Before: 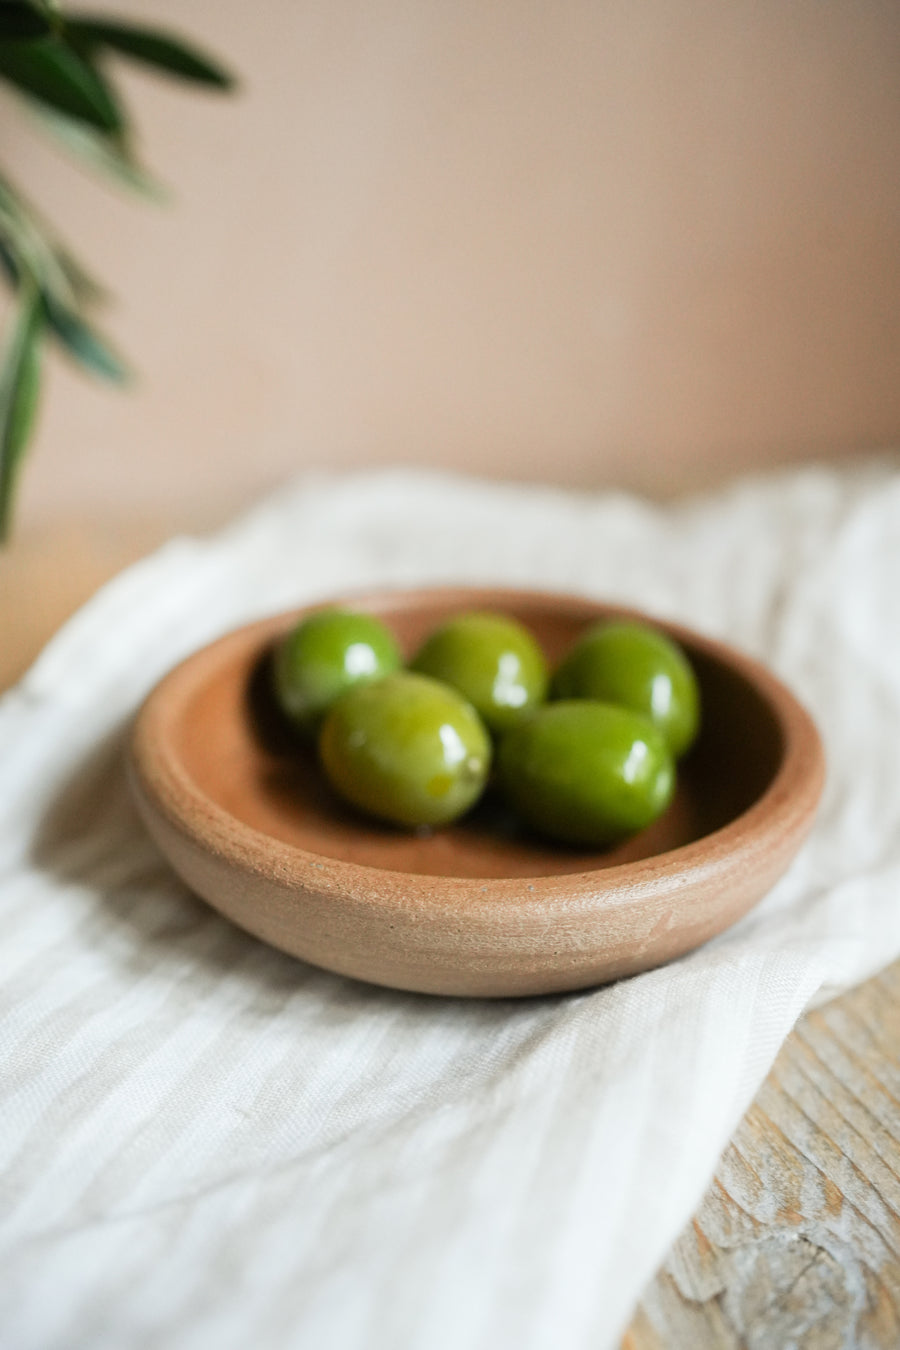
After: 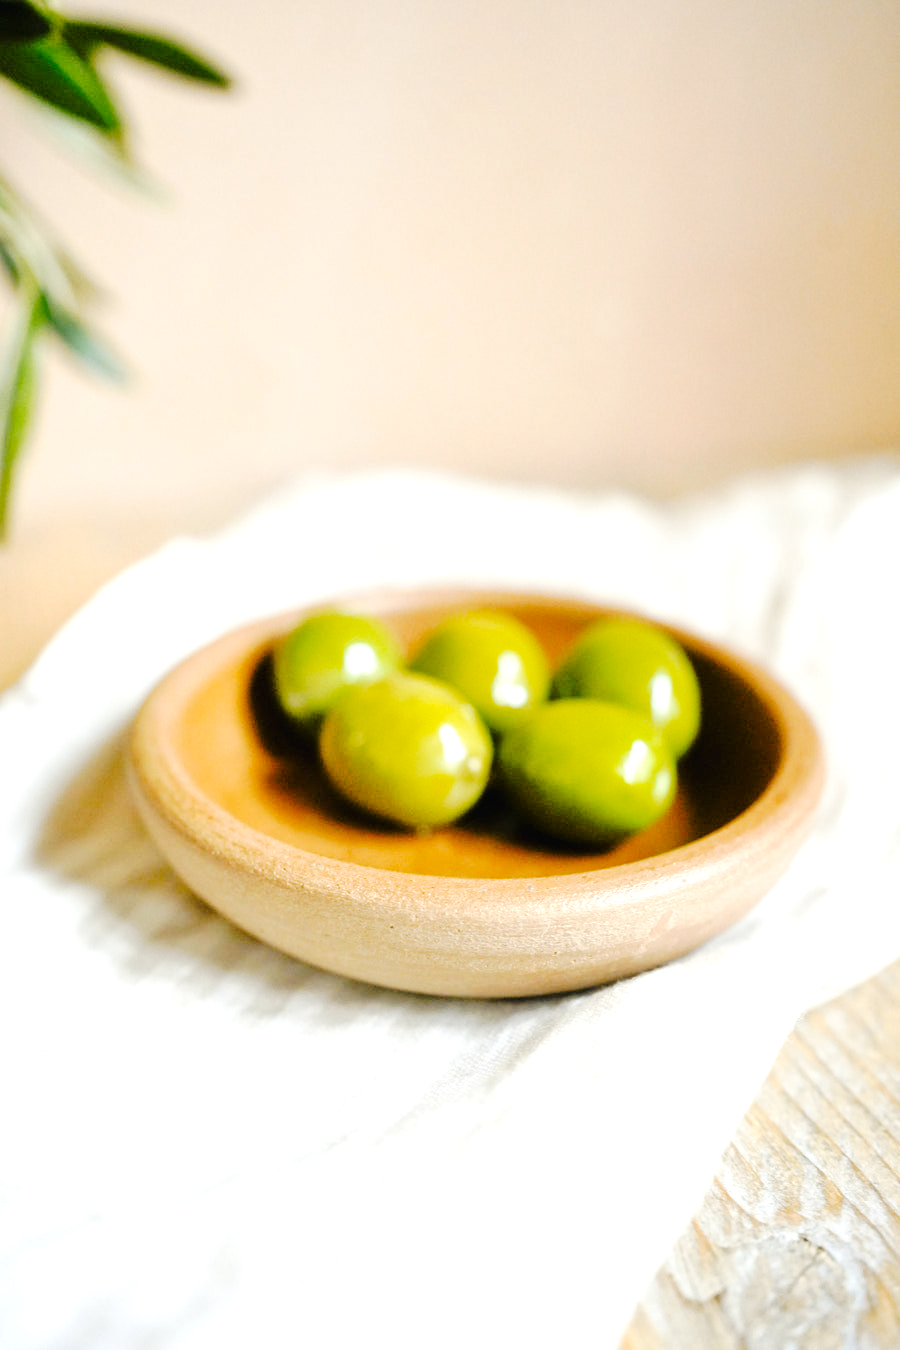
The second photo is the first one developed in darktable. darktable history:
tone equalizer: -7 EV 0.15 EV, -6 EV 0.6 EV, -5 EV 1.15 EV, -4 EV 1.33 EV, -3 EV 1.15 EV, -2 EV 0.6 EV, -1 EV 0.15 EV, mask exposure compensation -0.5 EV
color contrast: green-magenta contrast 0.85, blue-yellow contrast 1.25, unbound 0
exposure: exposure 0.648 EV, compensate highlight preservation false
tone curve: curves: ch0 [(0, 0) (0.003, 0.017) (0.011, 0.017) (0.025, 0.017) (0.044, 0.019) (0.069, 0.03) (0.1, 0.046) (0.136, 0.066) (0.177, 0.104) (0.224, 0.151) (0.277, 0.231) (0.335, 0.321) (0.399, 0.454) (0.468, 0.567) (0.543, 0.674) (0.623, 0.763) (0.709, 0.82) (0.801, 0.872) (0.898, 0.934) (1, 1)], preserve colors none
